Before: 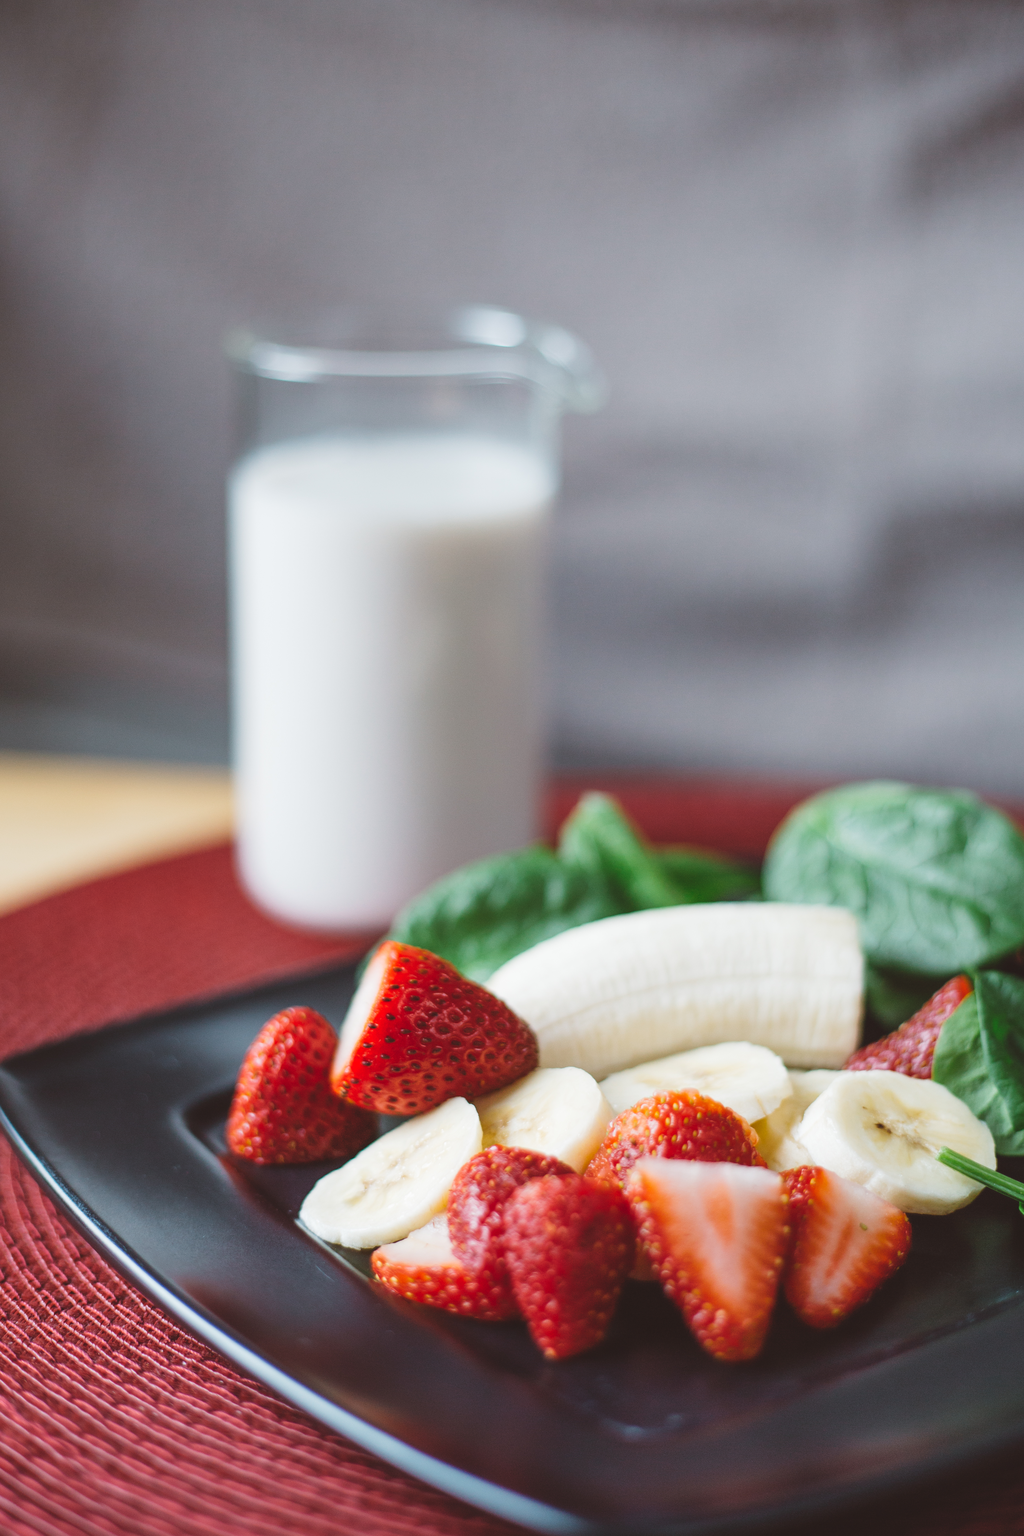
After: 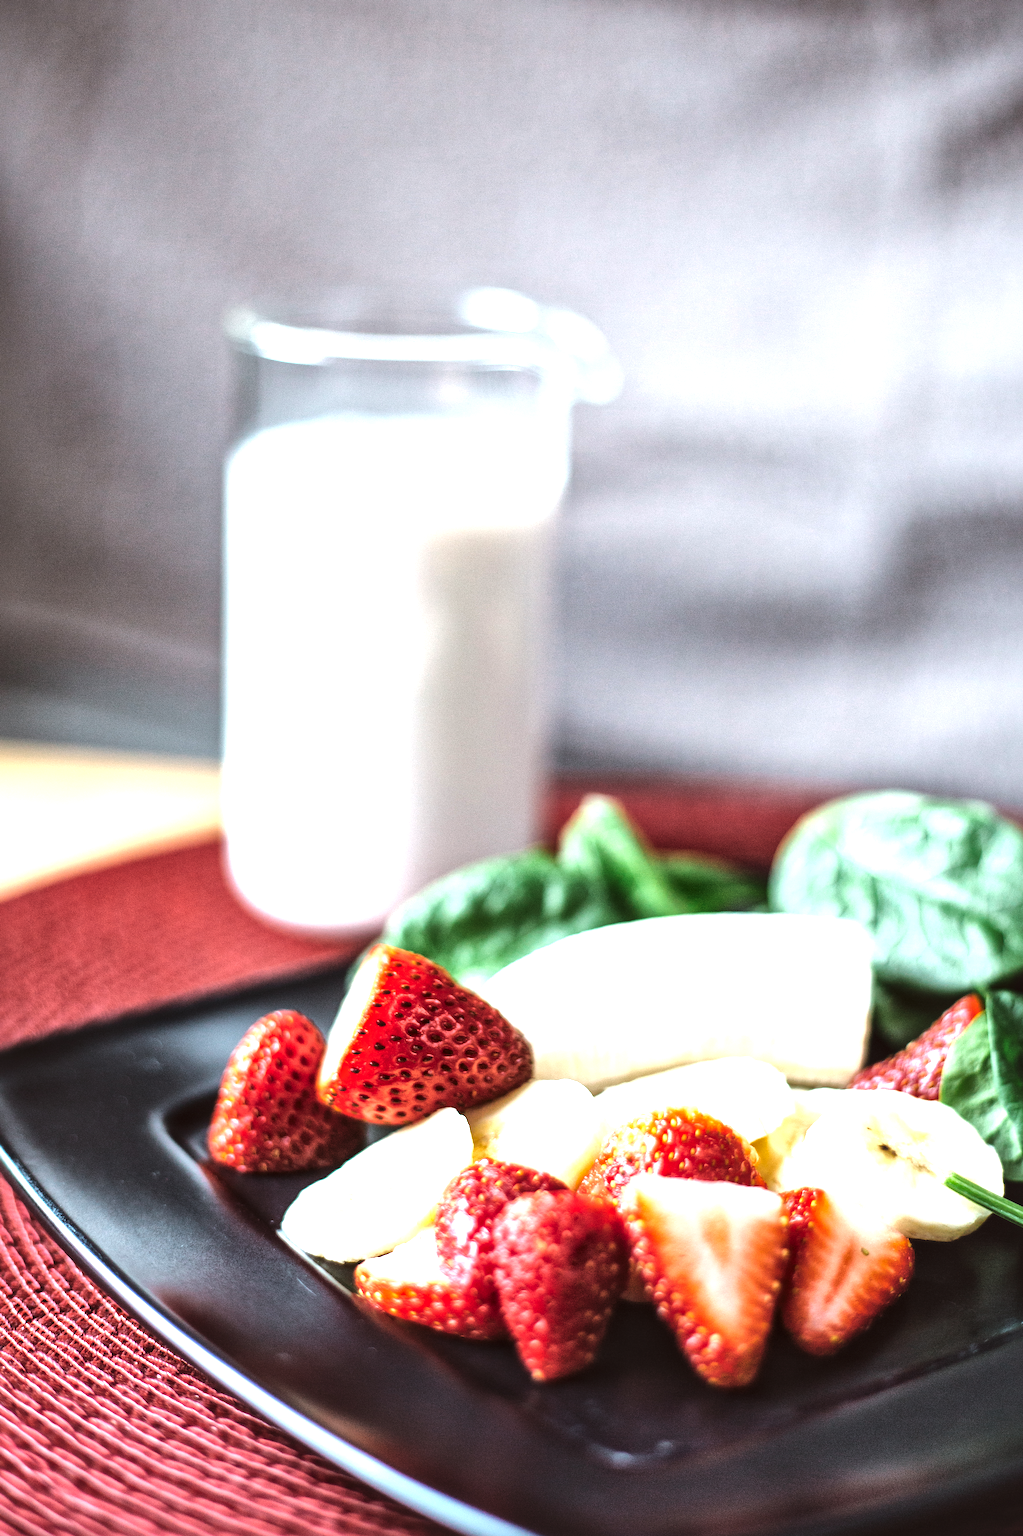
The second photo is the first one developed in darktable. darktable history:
contrast equalizer: y [[0.5 ×6], [0.5 ×6], [0.5, 0.5, 0.501, 0.545, 0.707, 0.863], [0 ×6], [0 ×6]], mix 0.156
local contrast: mode bilateral grid, contrast 20, coarseness 51, detail 178%, midtone range 0.2
crop and rotate: angle -1.34°
tone equalizer: -8 EV -1.11 EV, -7 EV -1 EV, -6 EV -0.886 EV, -5 EV -0.568 EV, -3 EV 0.595 EV, -2 EV 0.846 EV, -1 EV 1.01 EV, +0 EV 1.07 EV, edges refinement/feathering 500, mask exposure compensation -1.57 EV, preserve details no
exposure: exposure 0.374 EV, compensate highlight preservation false
